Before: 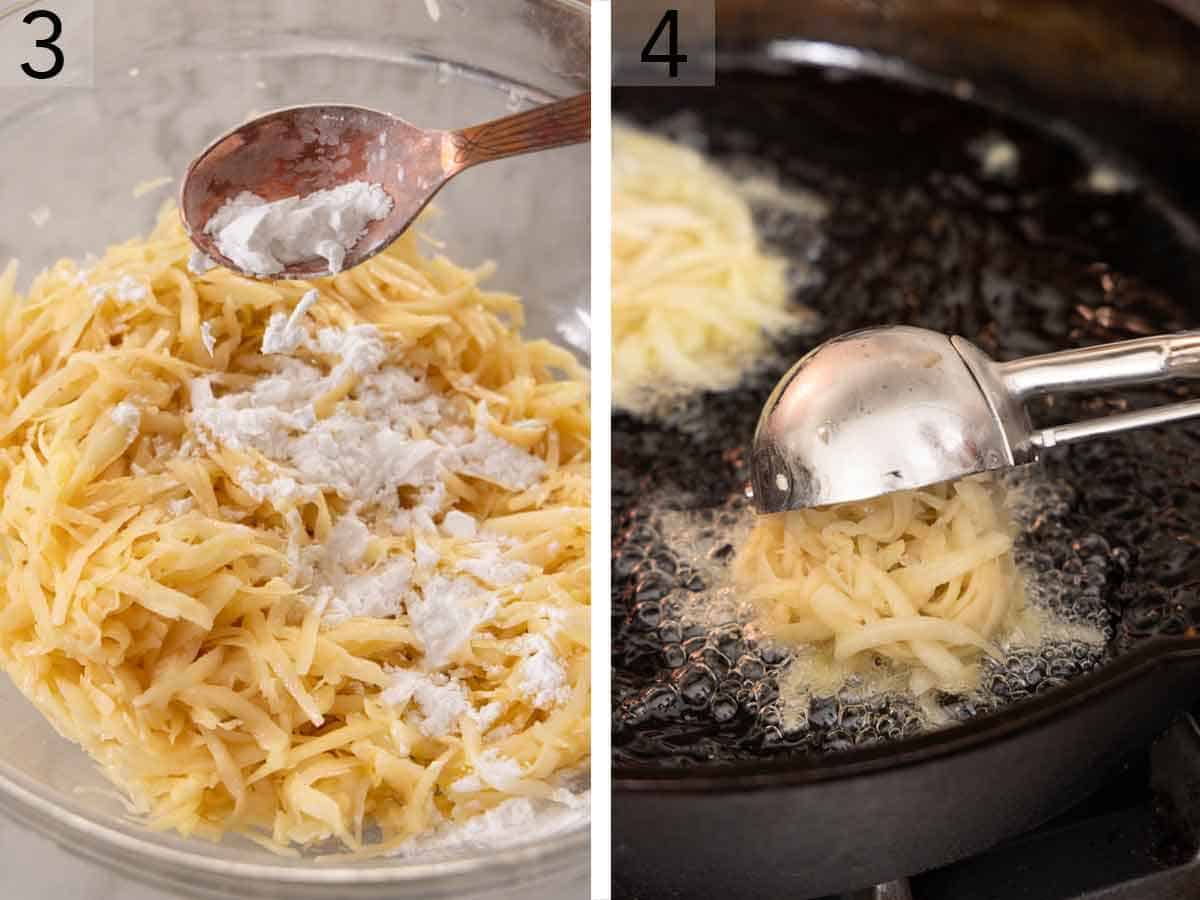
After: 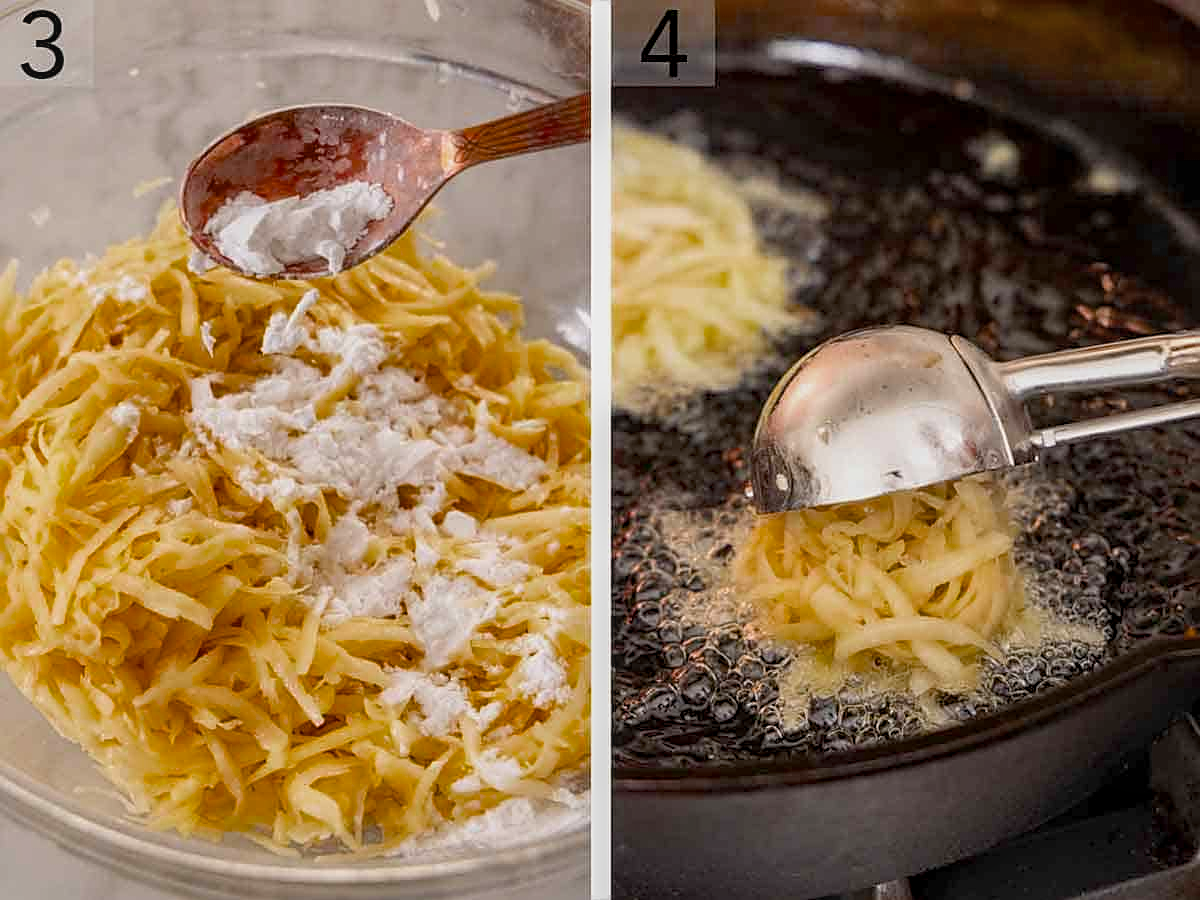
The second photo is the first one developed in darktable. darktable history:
shadows and highlights: radius 126.09, shadows 21.12, highlights -22.34, highlights color adjustment 39.85%, low approximation 0.01
local contrast: on, module defaults
color calibration: illuminant same as pipeline (D50), x 0.345, y 0.357, temperature 4982.72 K
sharpen: on, module defaults
color balance rgb: shadows lift › hue 85.01°, perceptual saturation grading › global saturation 25.29%, global vibrance -7.422%, contrast -13.452%, saturation formula JzAzBz (2021)
